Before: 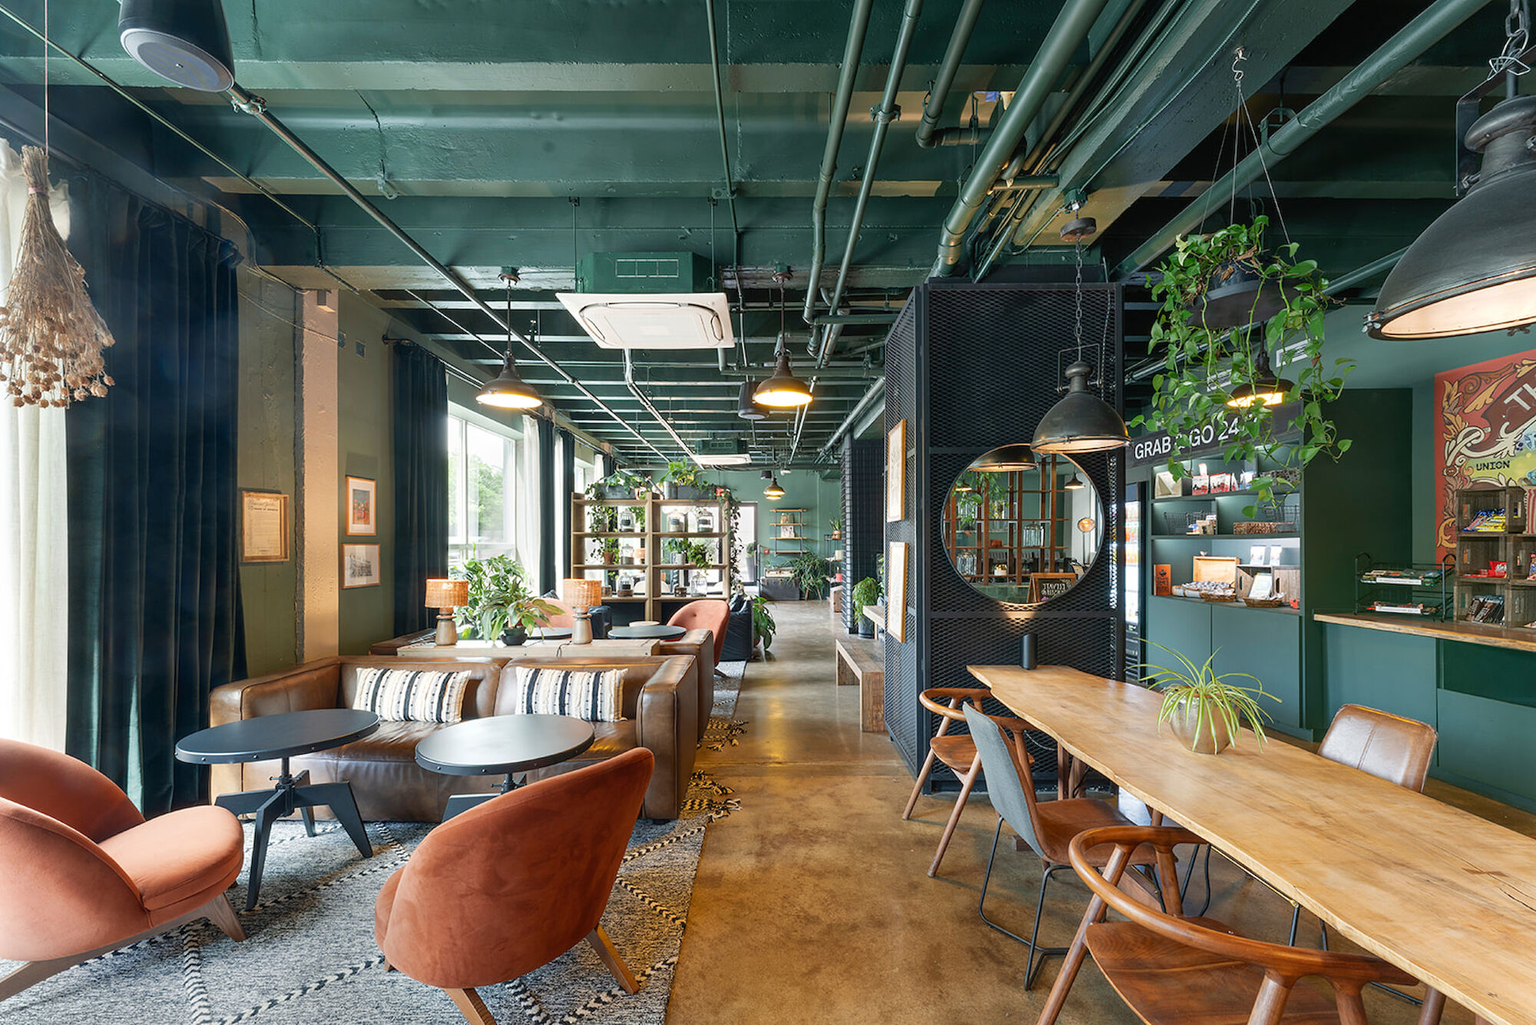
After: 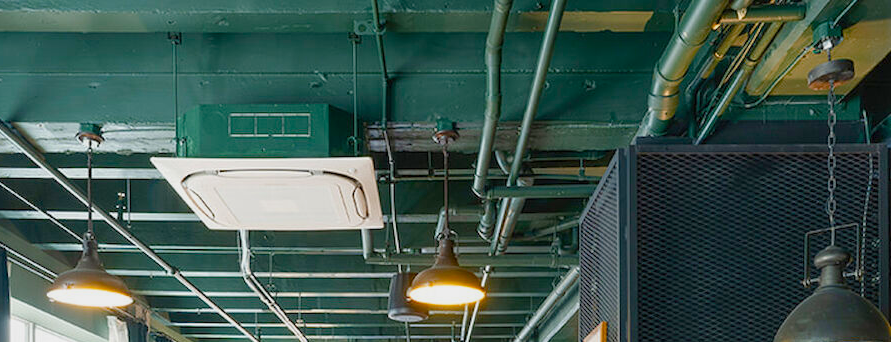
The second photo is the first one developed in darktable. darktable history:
color balance rgb: perceptual saturation grading › global saturation 20%, perceptual saturation grading › highlights -24.946%, perceptual saturation grading › shadows 49.434%, contrast -9.669%
crop: left 28.662%, top 16.804%, right 26.781%, bottom 57.535%
